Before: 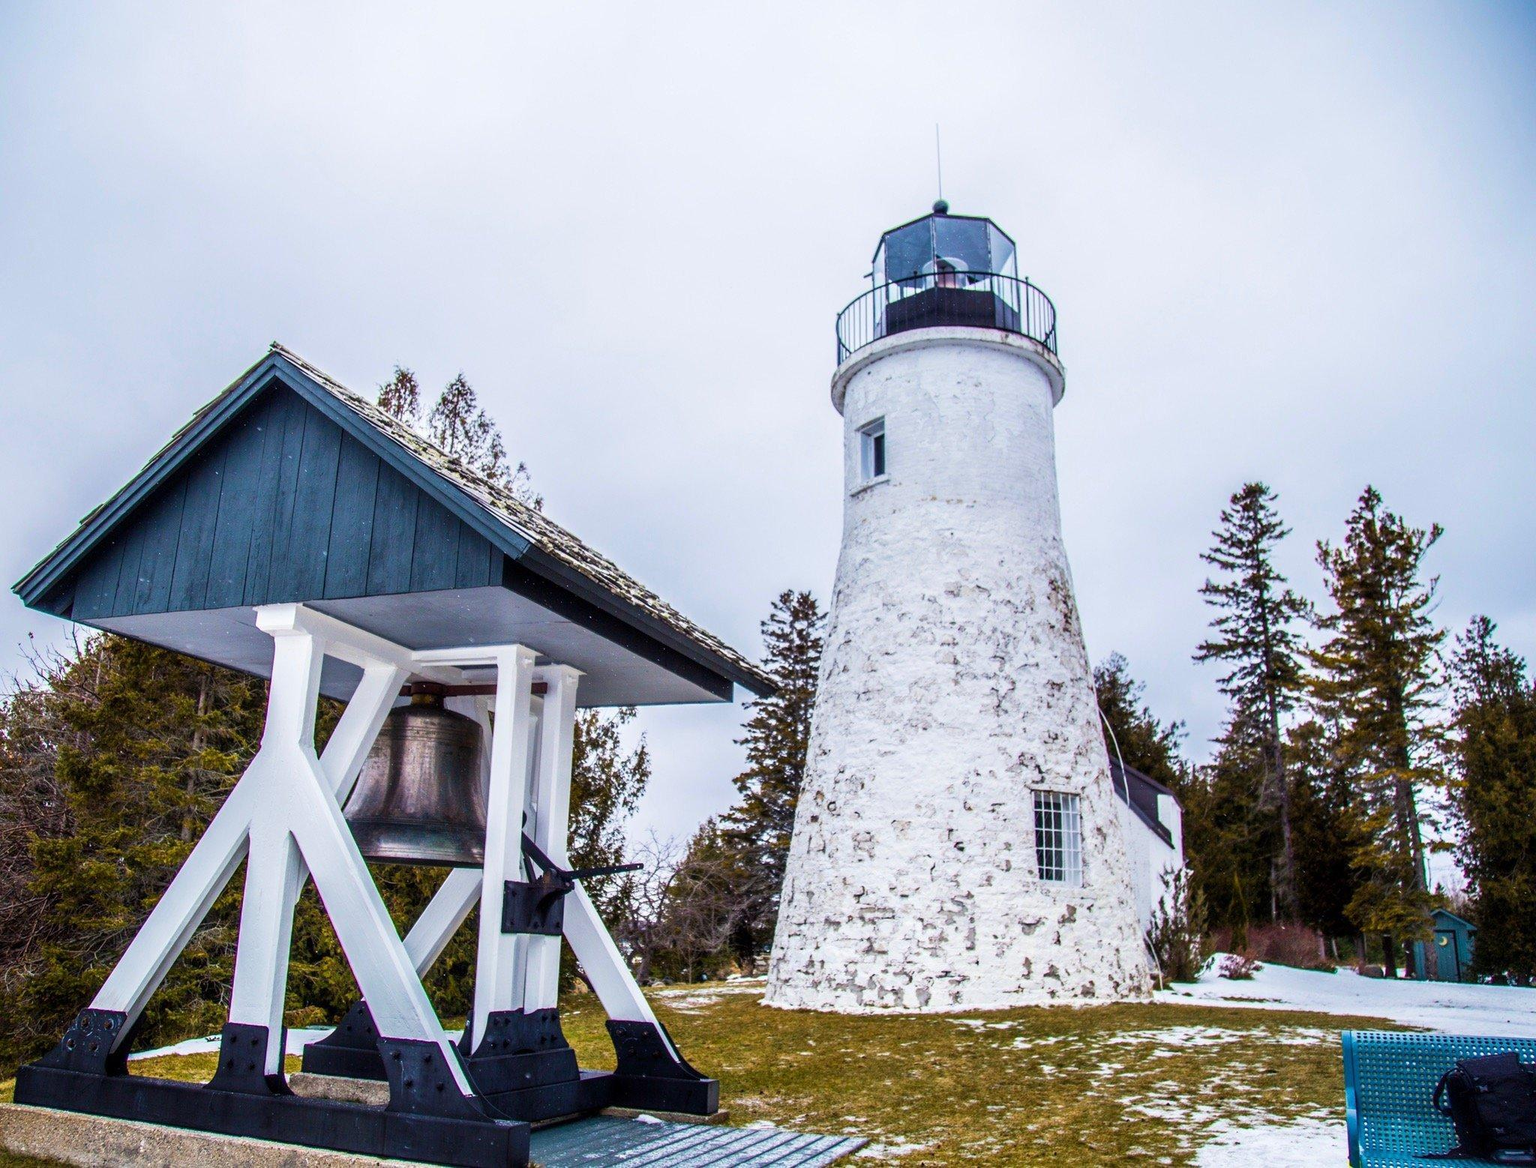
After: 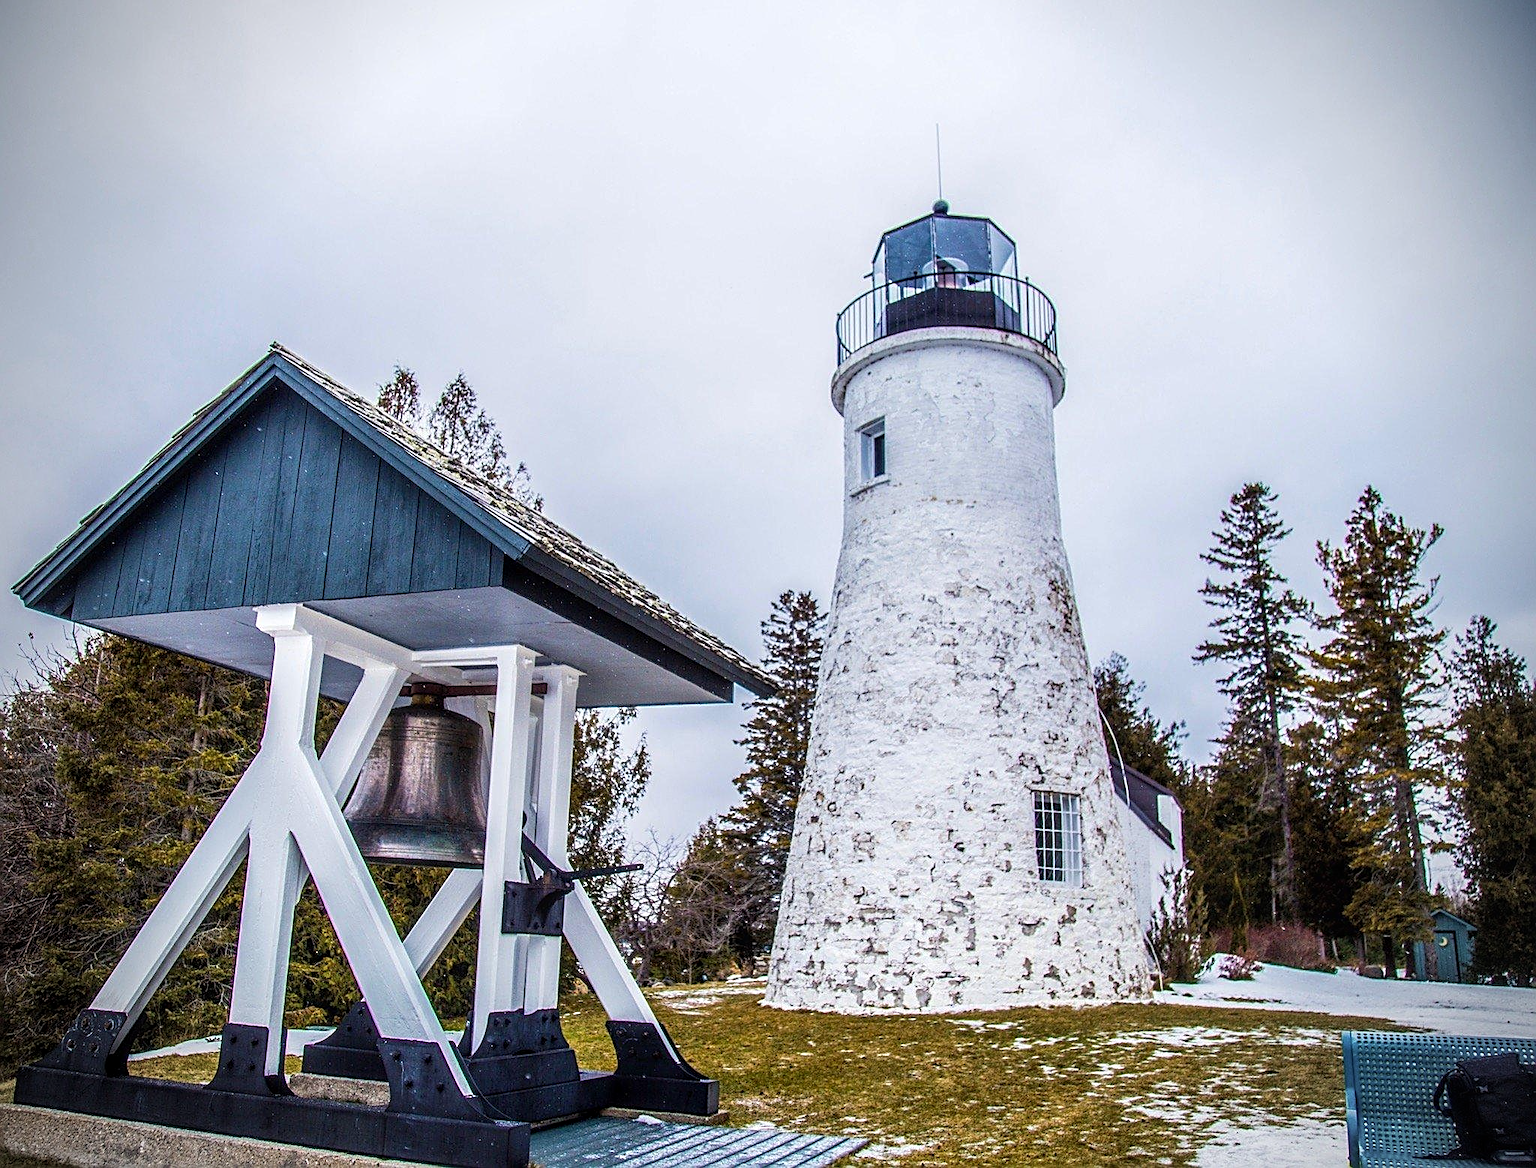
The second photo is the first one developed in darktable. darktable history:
local contrast: on, module defaults
sharpen: amount 0.741
vignetting: brightness -0.575
